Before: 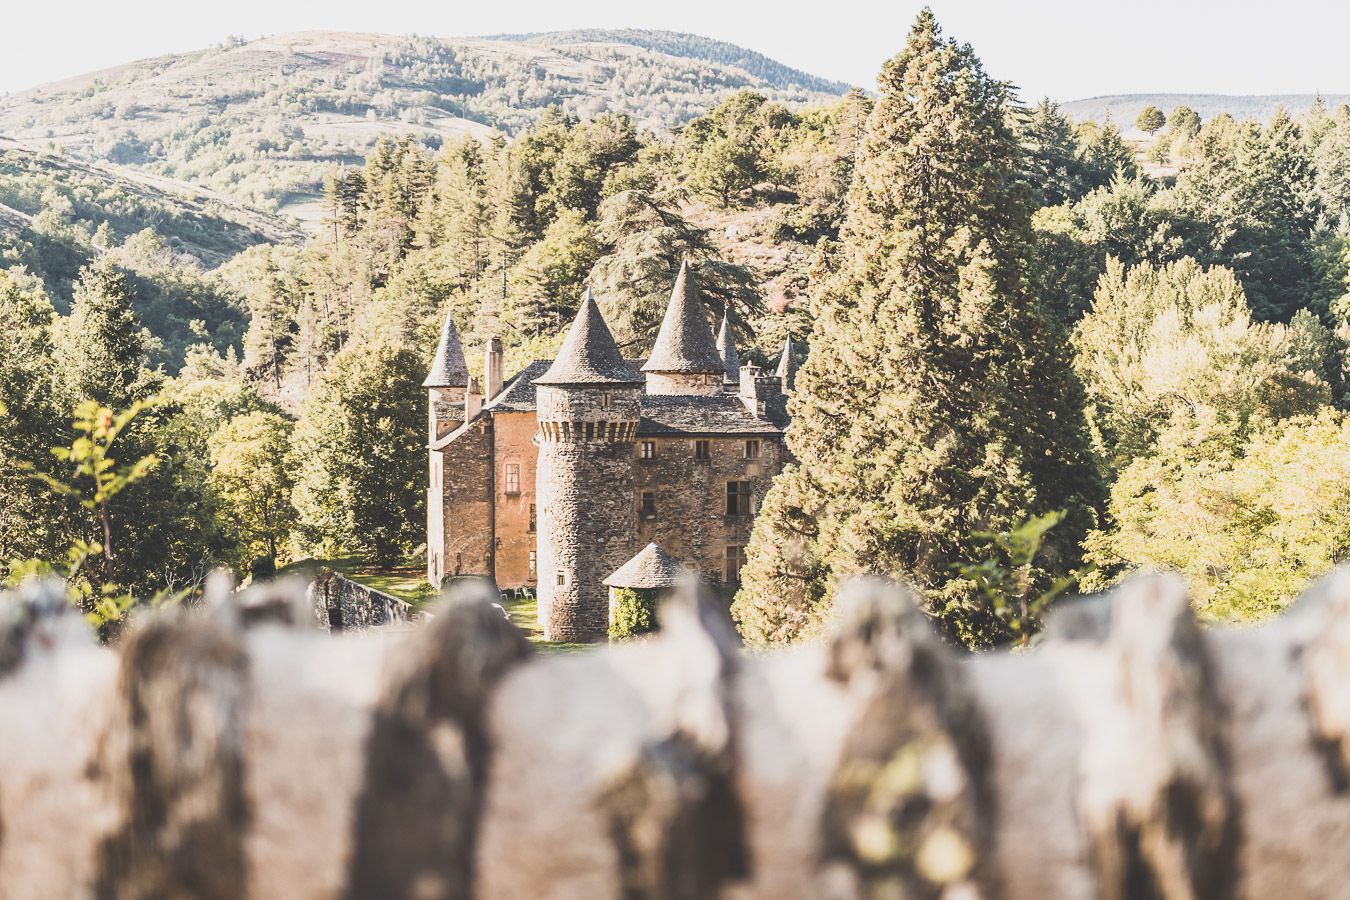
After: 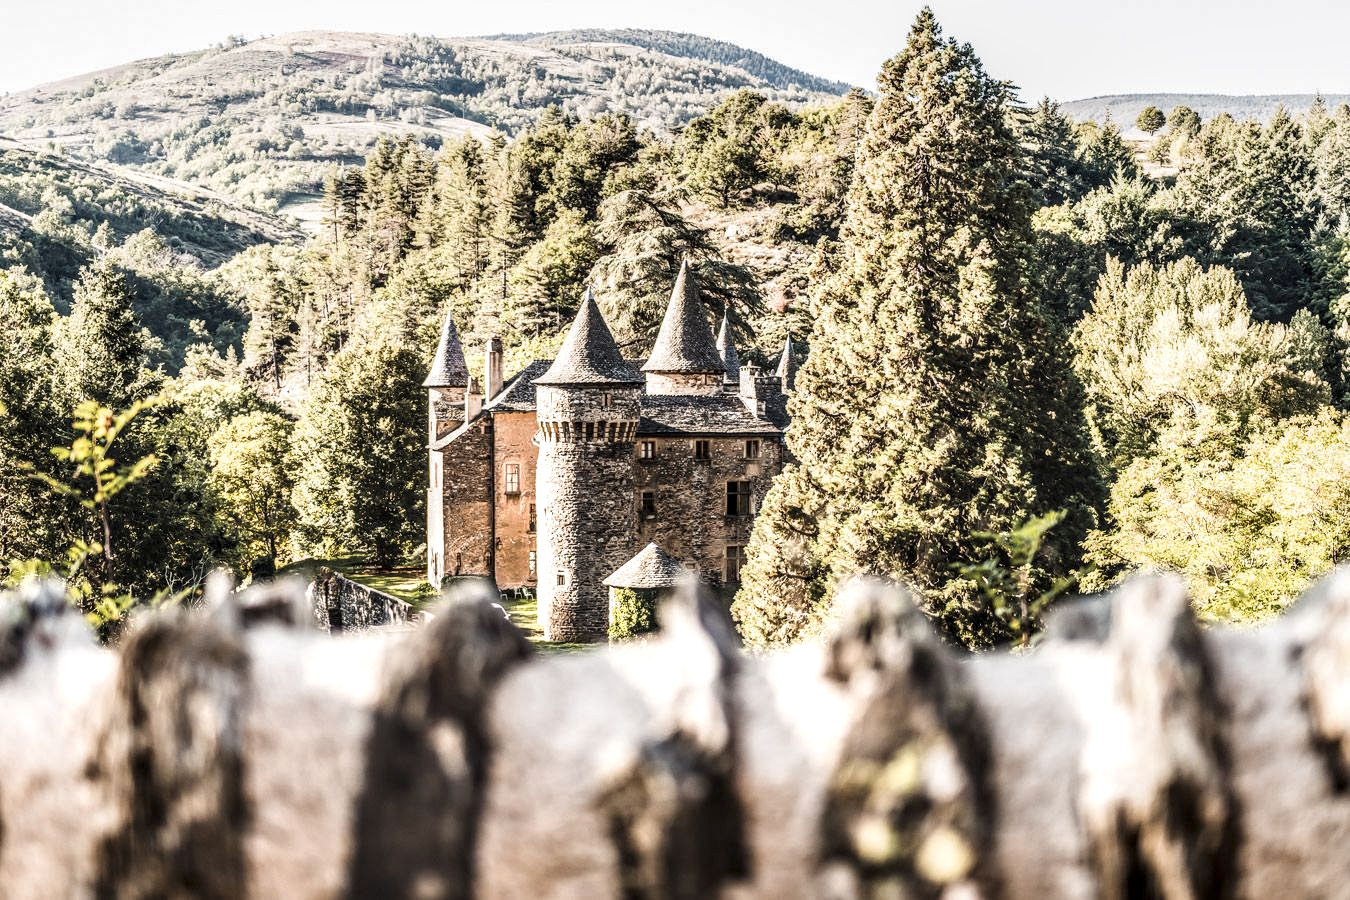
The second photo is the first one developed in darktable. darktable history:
local contrast: highlights 22%, detail 197%
